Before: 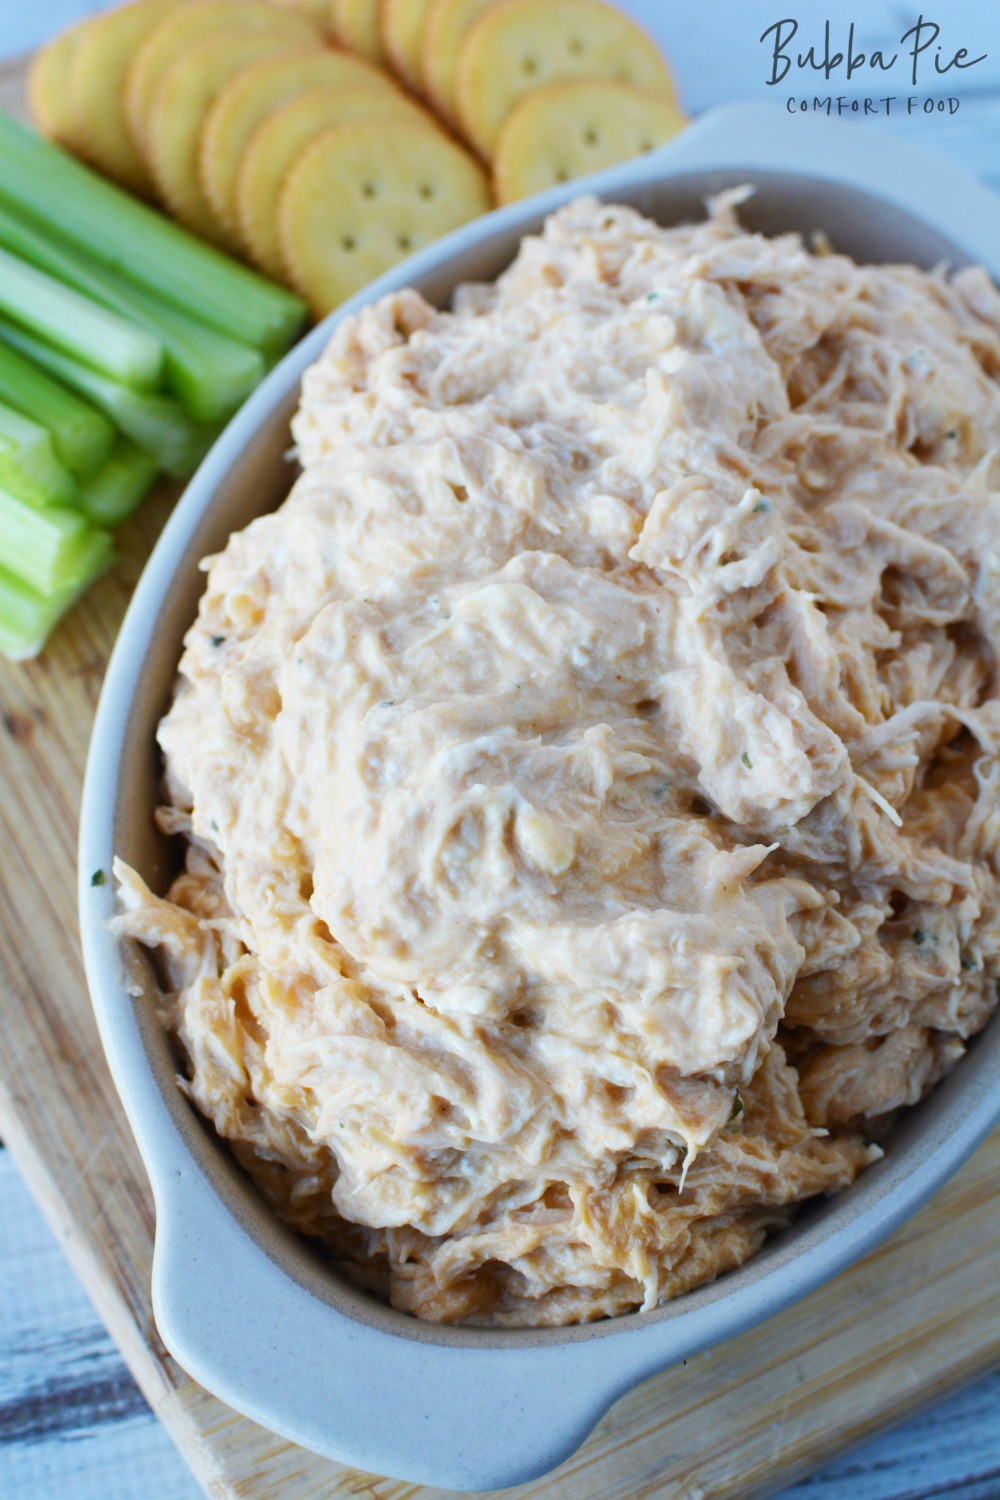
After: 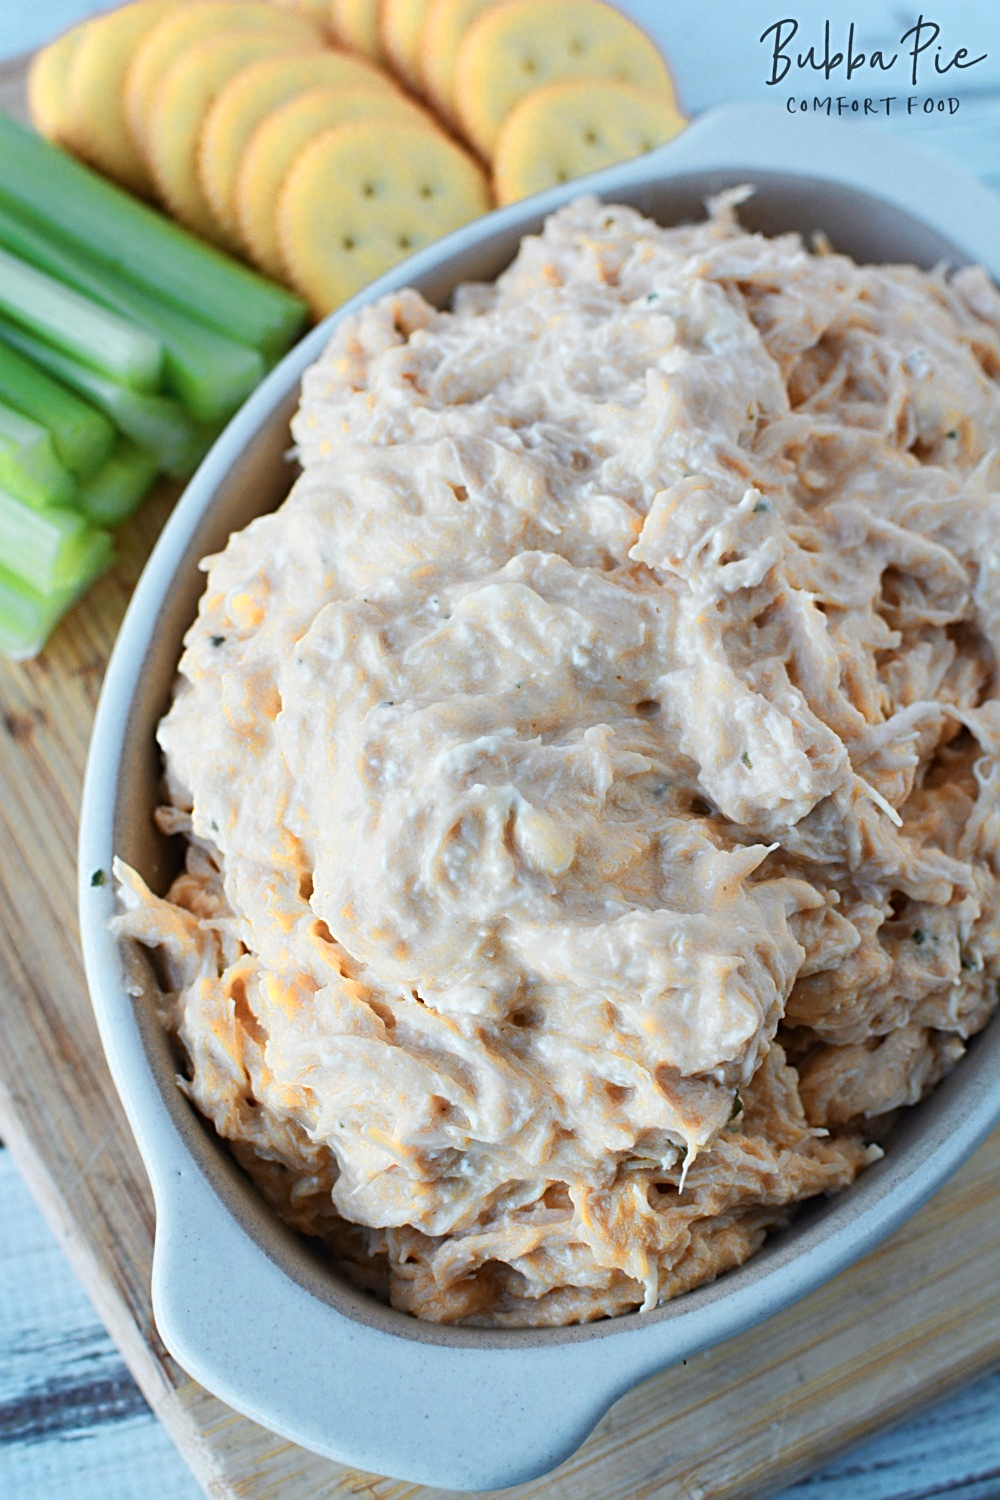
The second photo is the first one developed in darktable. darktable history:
shadows and highlights: shadows 29.32, highlights -29.32, low approximation 0.01, soften with gaussian
color zones: curves: ch0 [(0.018, 0.548) (0.224, 0.64) (0.425, 0.447) (0.675, 0.575) (0.732, 0.579)]; ch1 [(0.066, 0.487) (0.25, 0.5) (0.404, 0.43) (0.75, 0.421) (0.956, 0.421)]; ch2 [(0.044, 0.561) (0.215, 0.465) (0.399, 0.544) (0.465, 0.548) (0.614, 0.447) (0.724, 0.43) (0.882, 0.623) (0.956, 0.632)]
sharpen: radius 2.767
